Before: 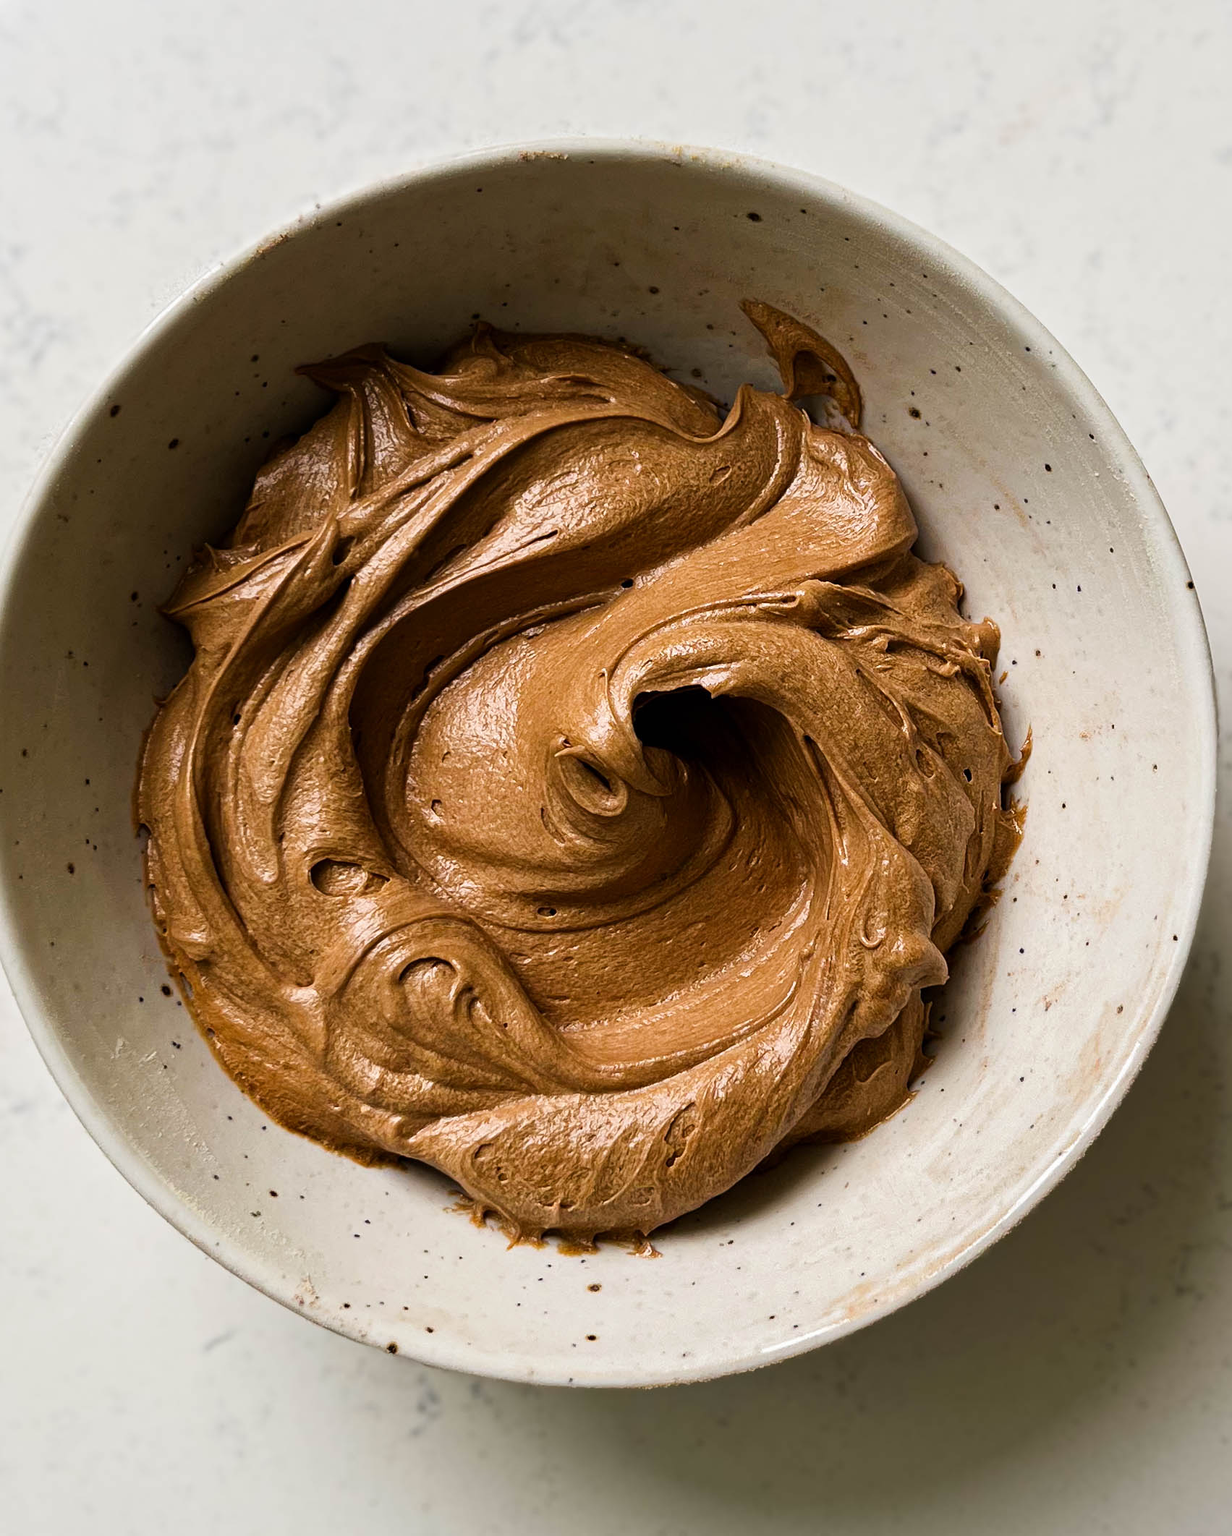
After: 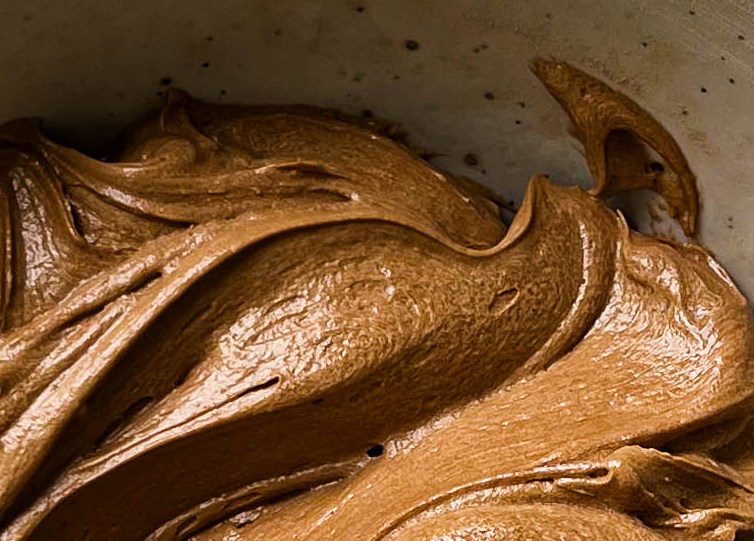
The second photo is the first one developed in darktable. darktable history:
crop: left 28.948%, top 16.799%, right 26.721%, bottom 57.718%
